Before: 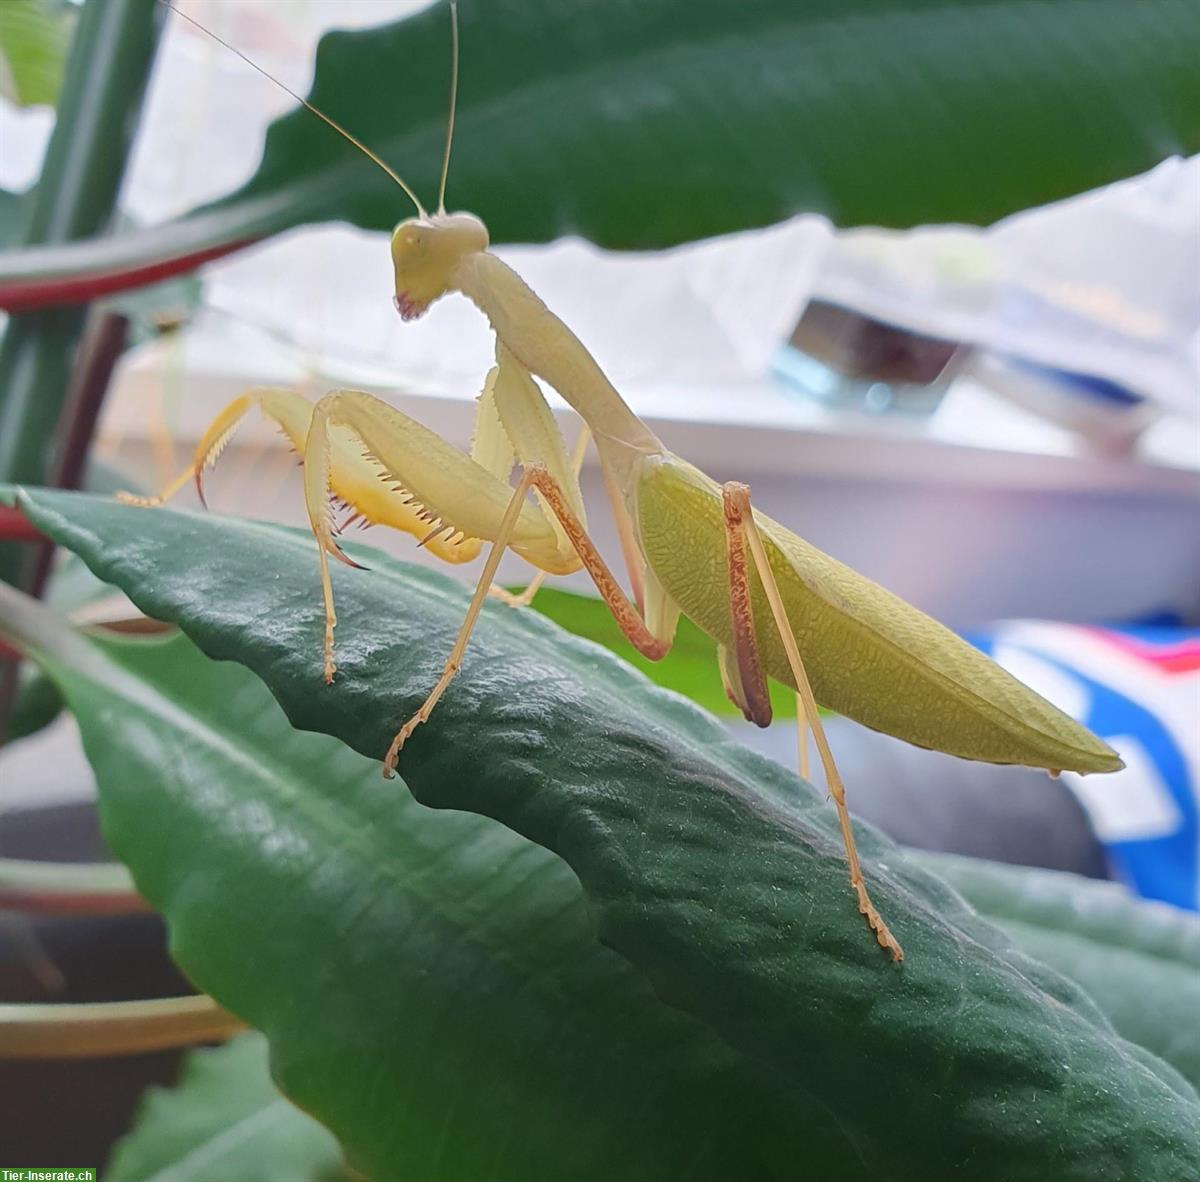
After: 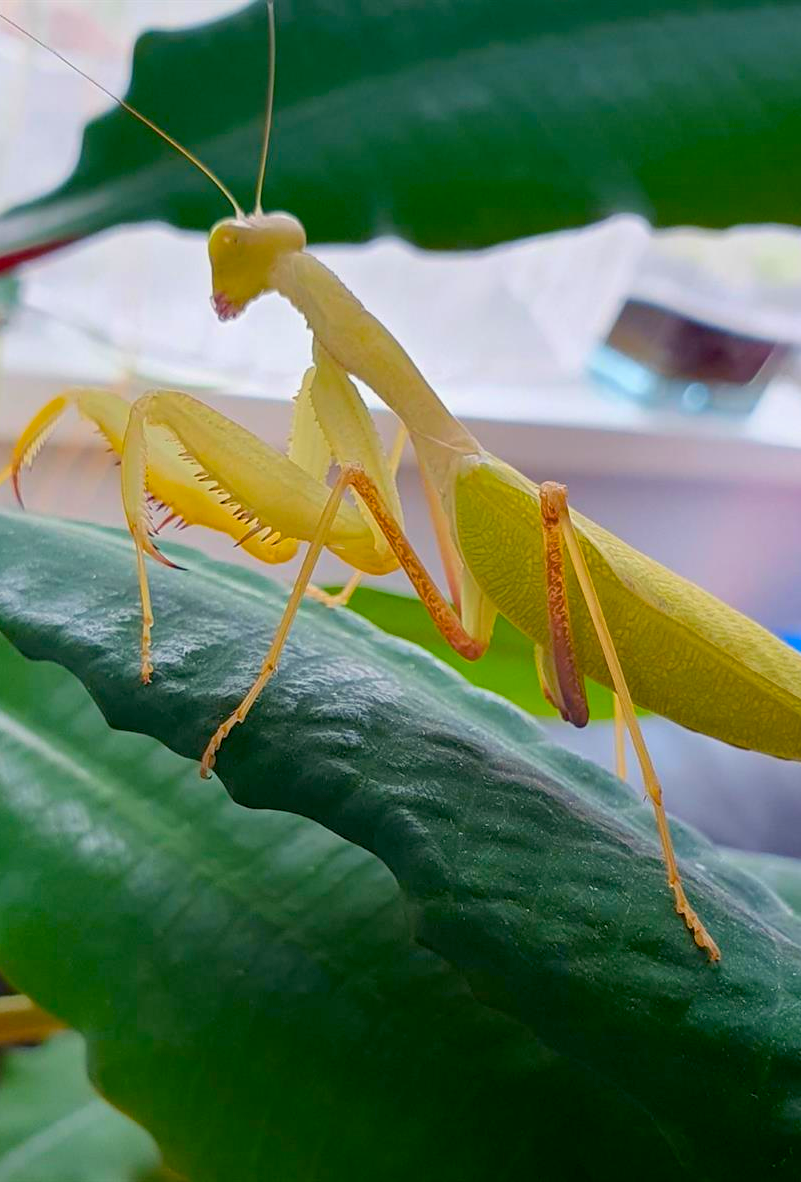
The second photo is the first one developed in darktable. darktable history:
crop and rotate: left 15.273%, right 17.966%
exposure: exposure -0.116 EV, compensate highlight preservation false
color balance rgb: shadows lift › chroma 3.2%, shadows lift › hue 280.08°, global offset › luminance -0.869%, linear chroma grading › global chroma 17.064%, perceptual saturation grading › global saturation 19.98%, global vibrance 20%
